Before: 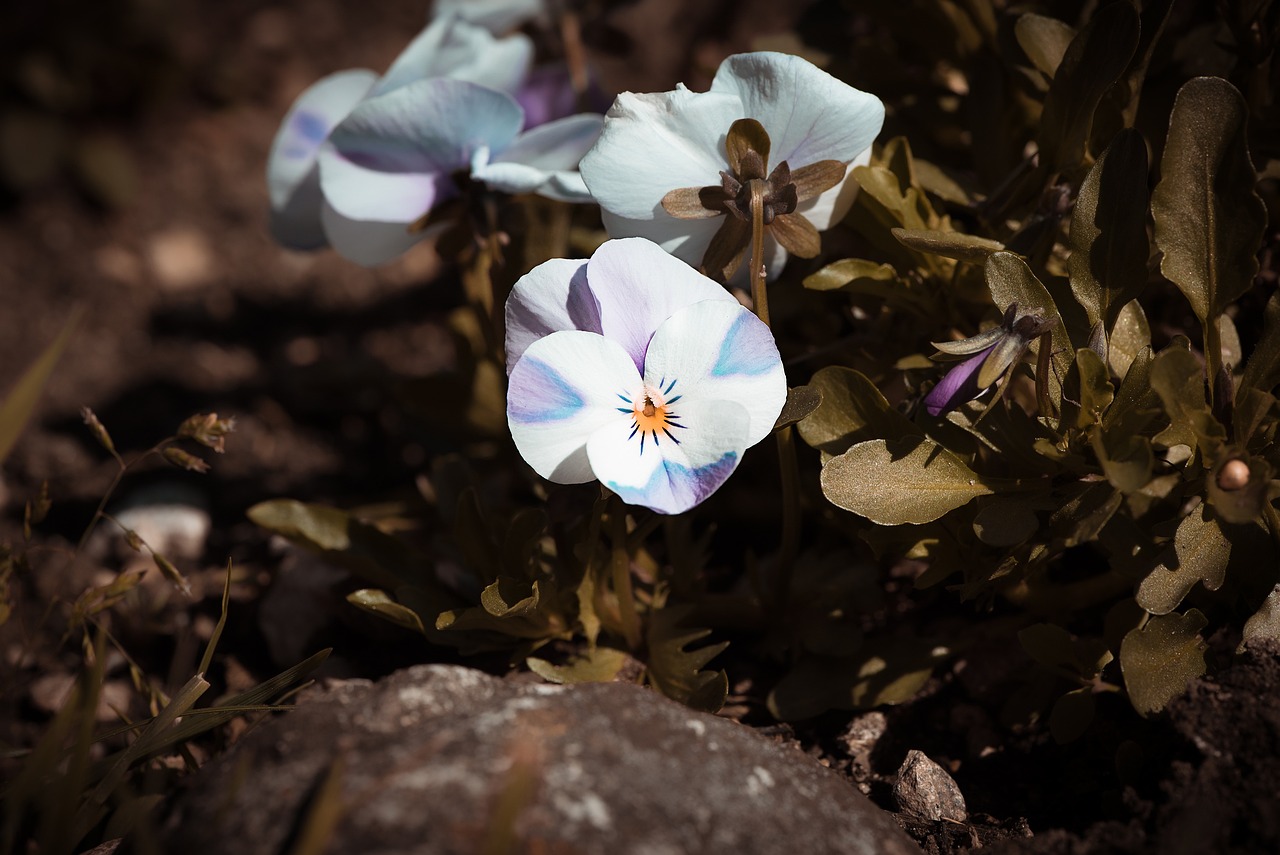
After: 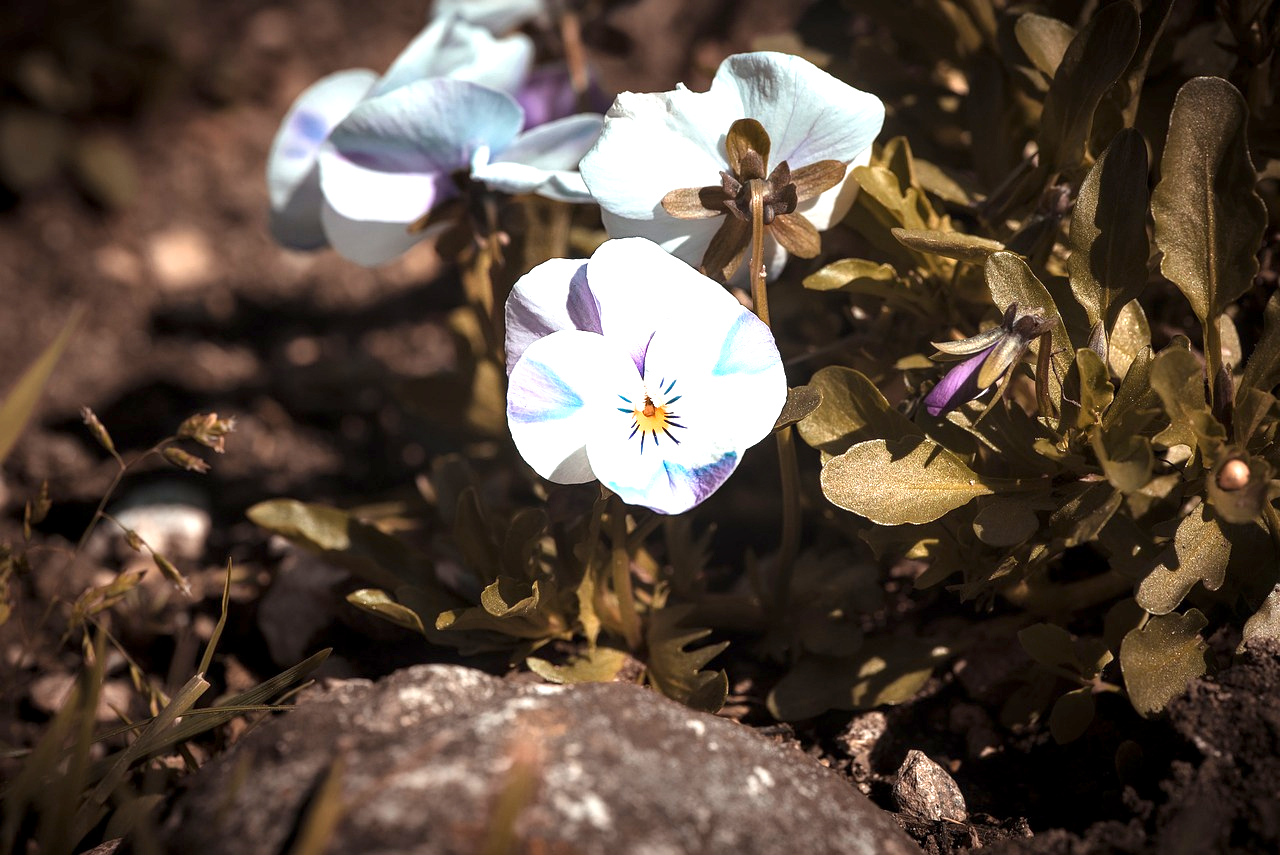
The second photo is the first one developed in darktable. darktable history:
local contrast: on, module defaults
exposure: exposure 1.16 EV, compensate exposure bias true, compensate highlight preservation false
